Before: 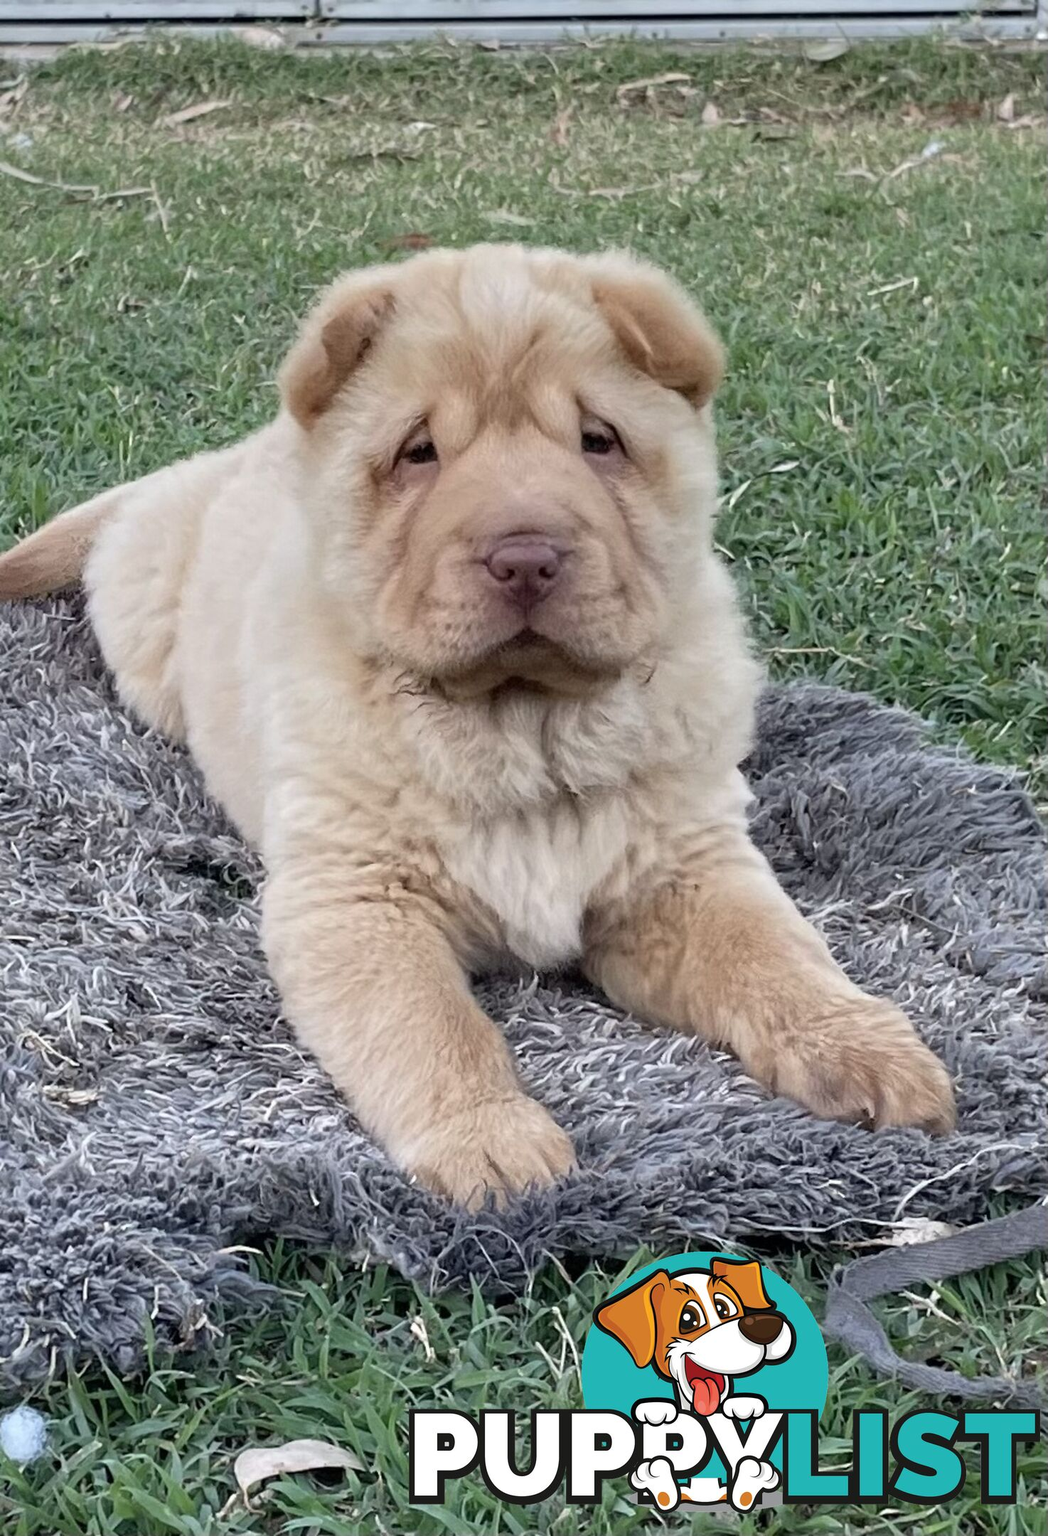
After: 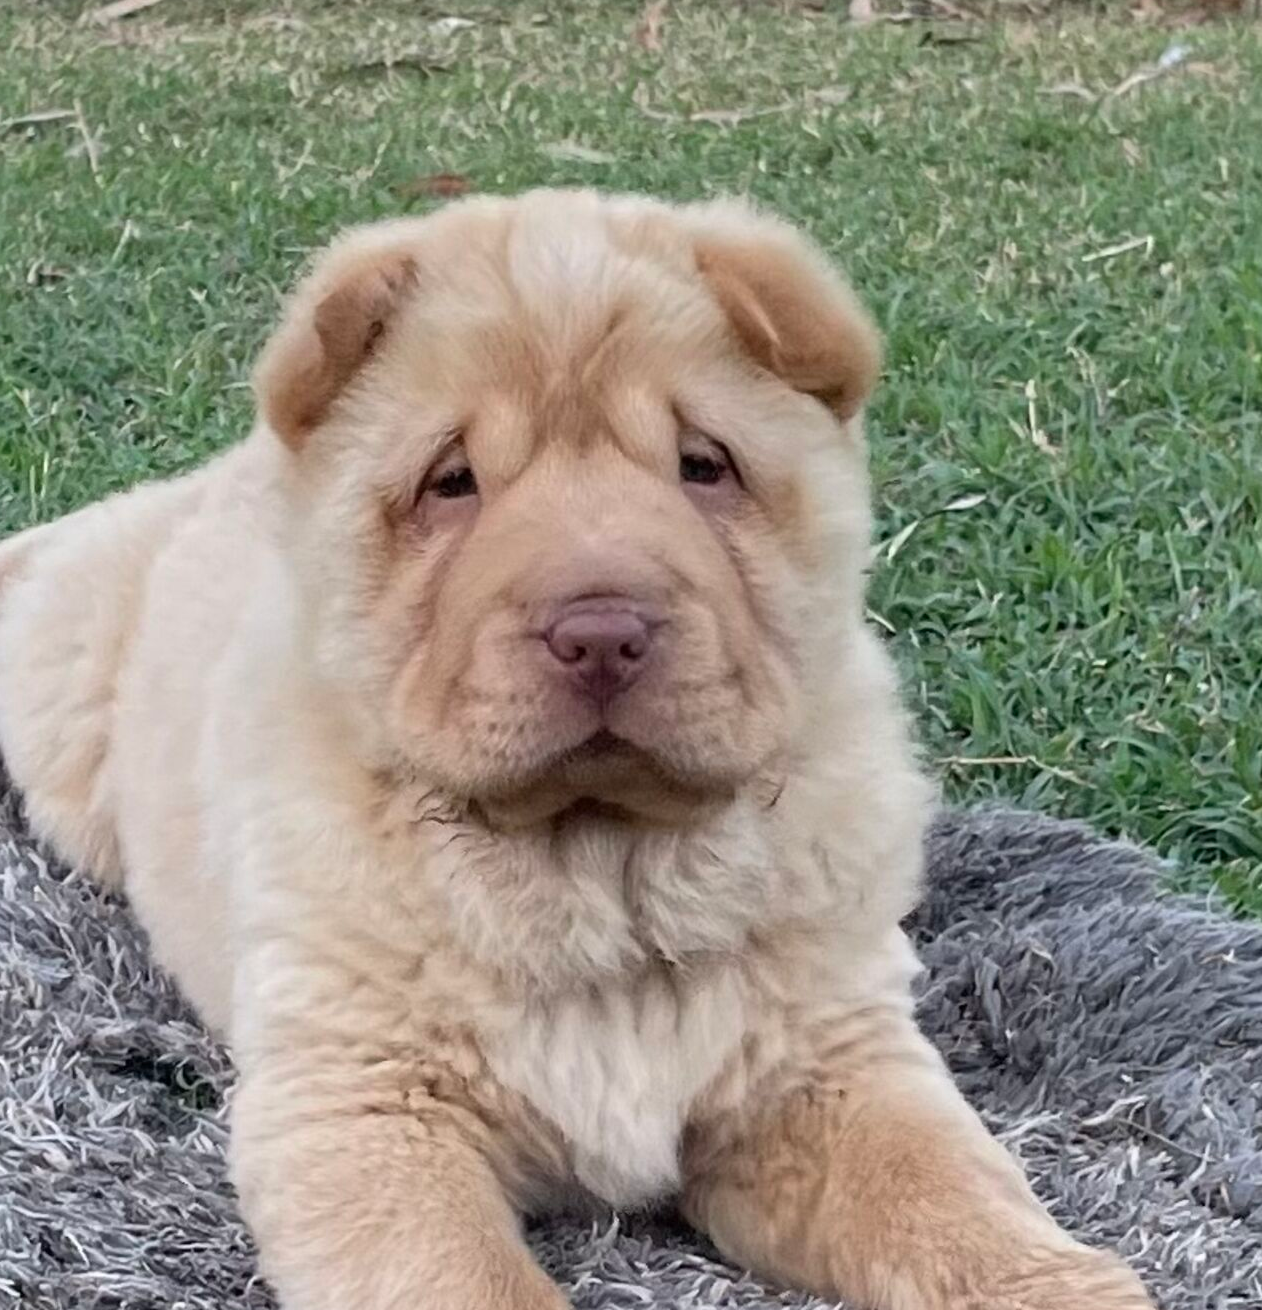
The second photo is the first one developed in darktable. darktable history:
crop and rotate: left 9.422%, top 7.166%, right 4.94%, bottom 32.141%
